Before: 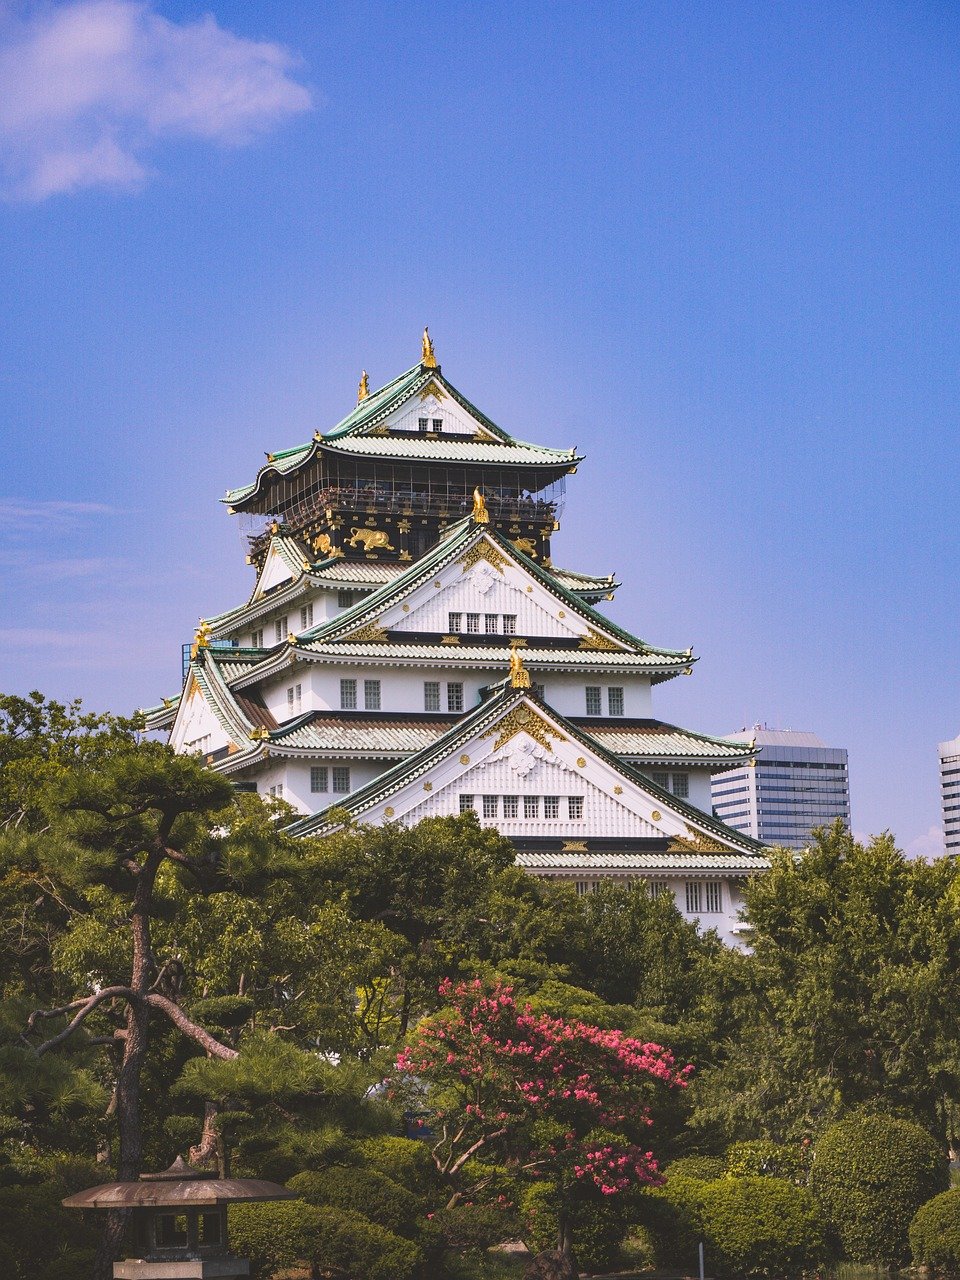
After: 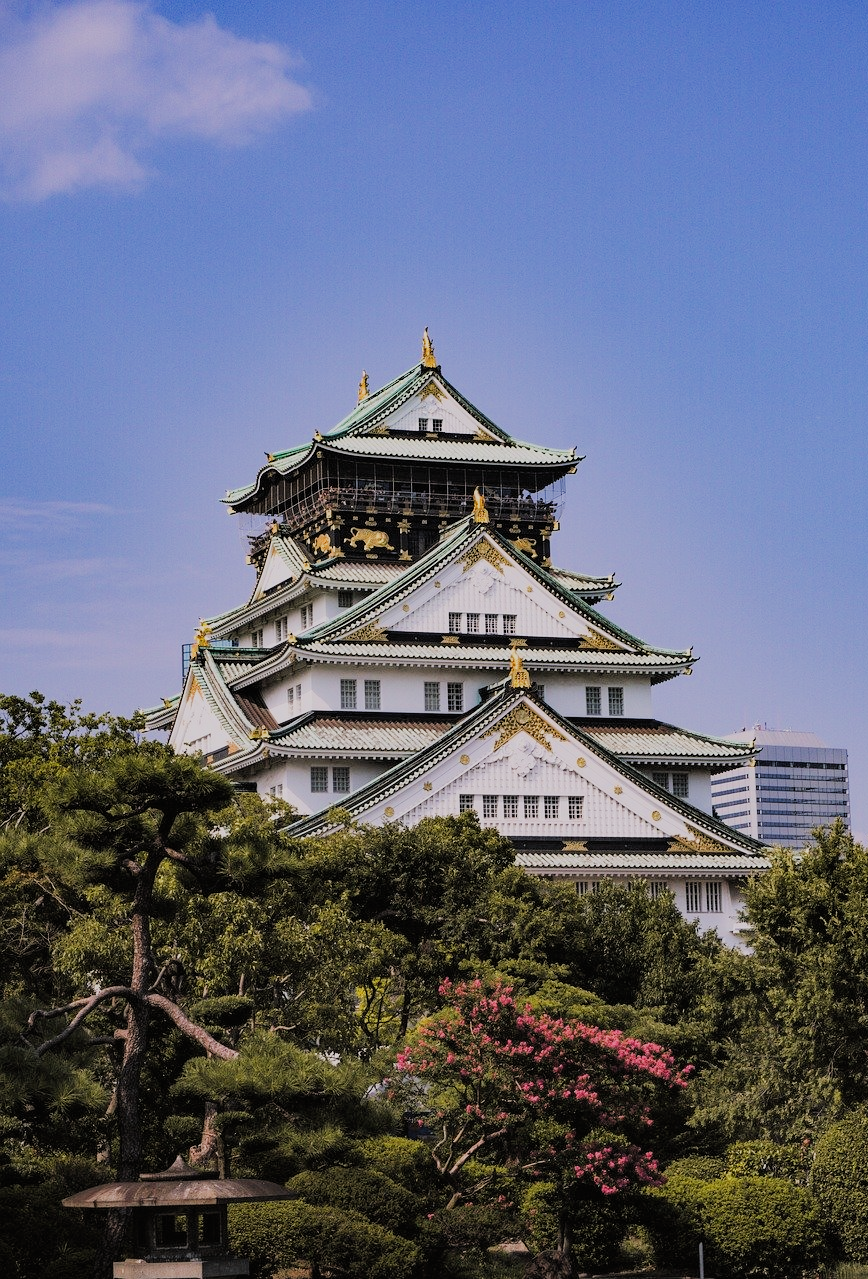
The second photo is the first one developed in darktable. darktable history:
filmic rgb: black relative exposure -4.14 EV, white relative exposure 5.1 EV, hardness 2.11, contrast 1.165
crop: right 9.509%, bottom 0.031%
